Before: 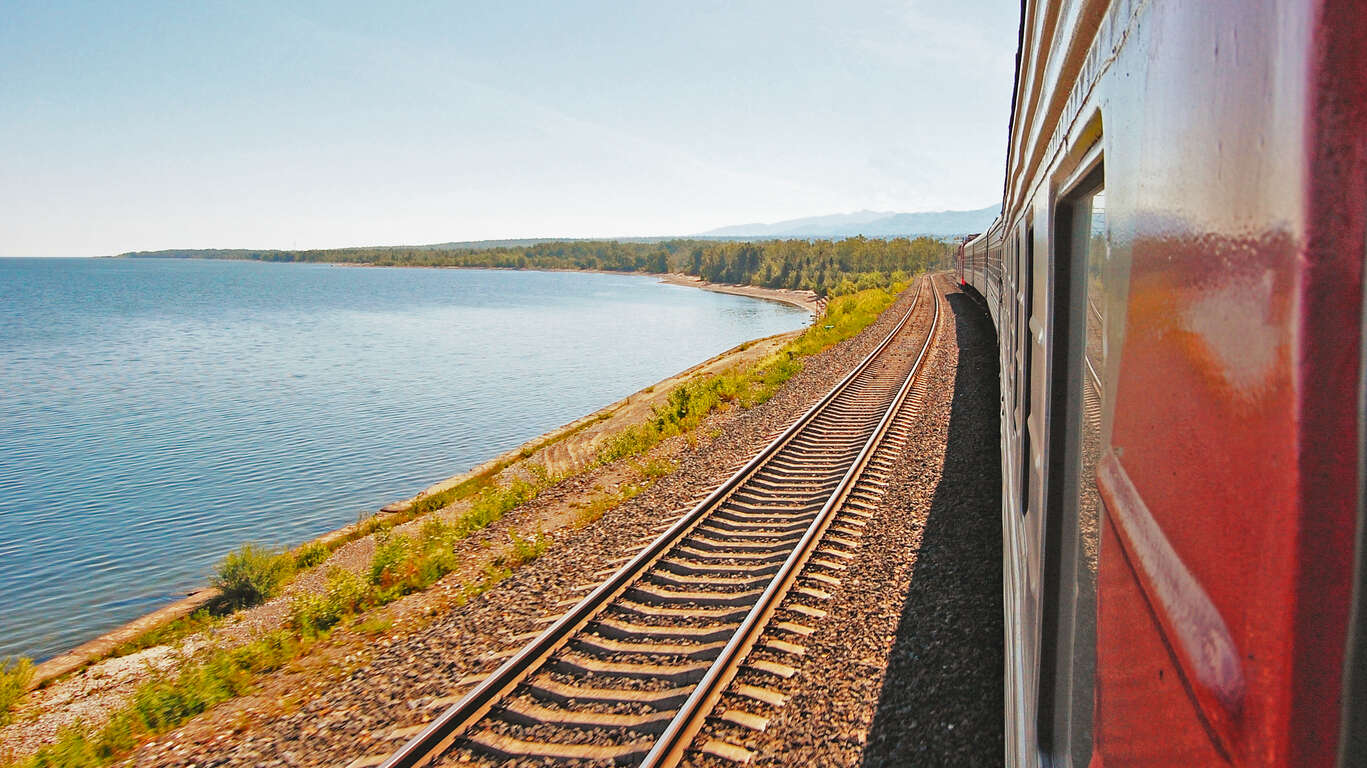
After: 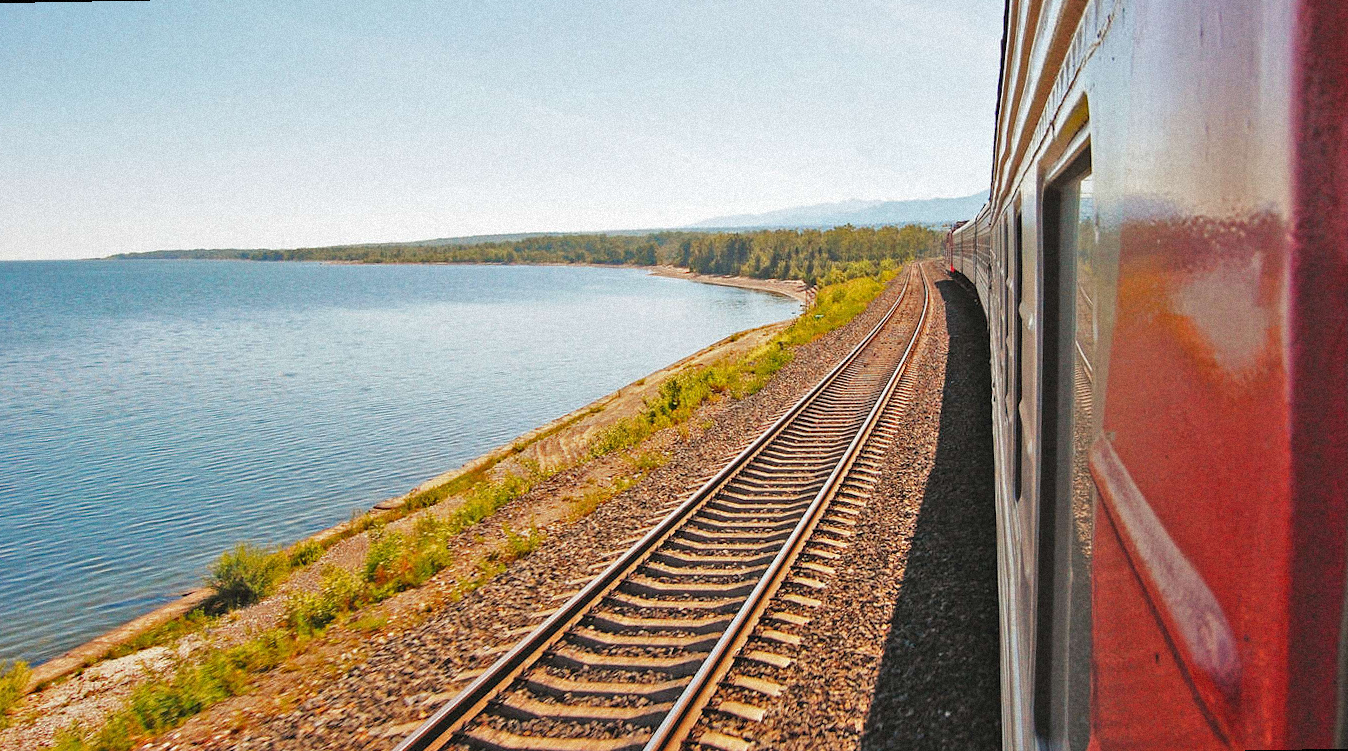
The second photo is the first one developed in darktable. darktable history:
rotate and perspective: rotation -1°, crop left 0.011, crop right 0.989, crop top 0.025, crop bottom 0.975
grain: mid-tones bias 0%
